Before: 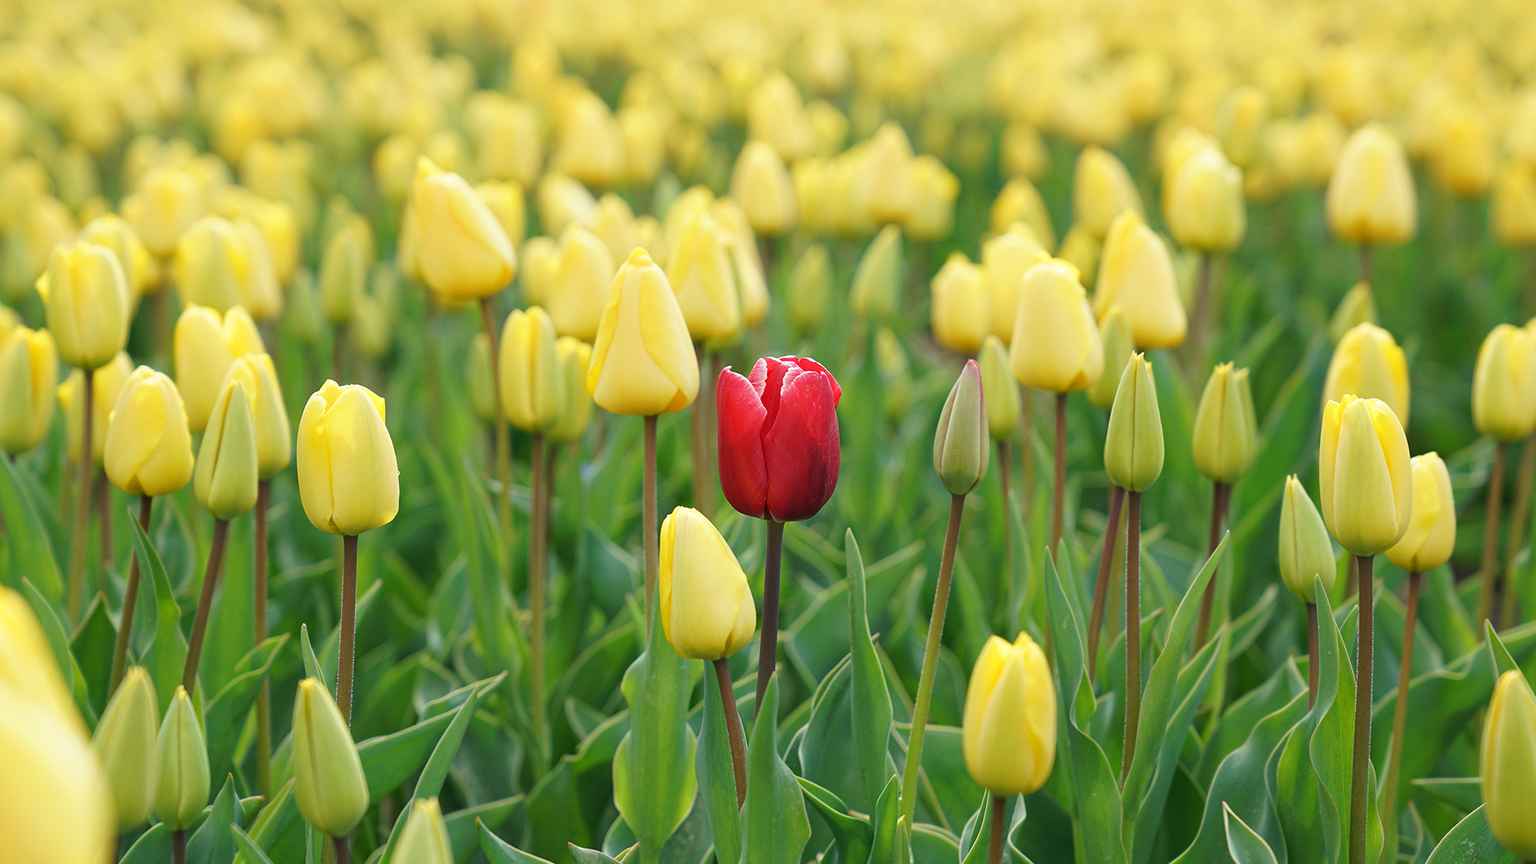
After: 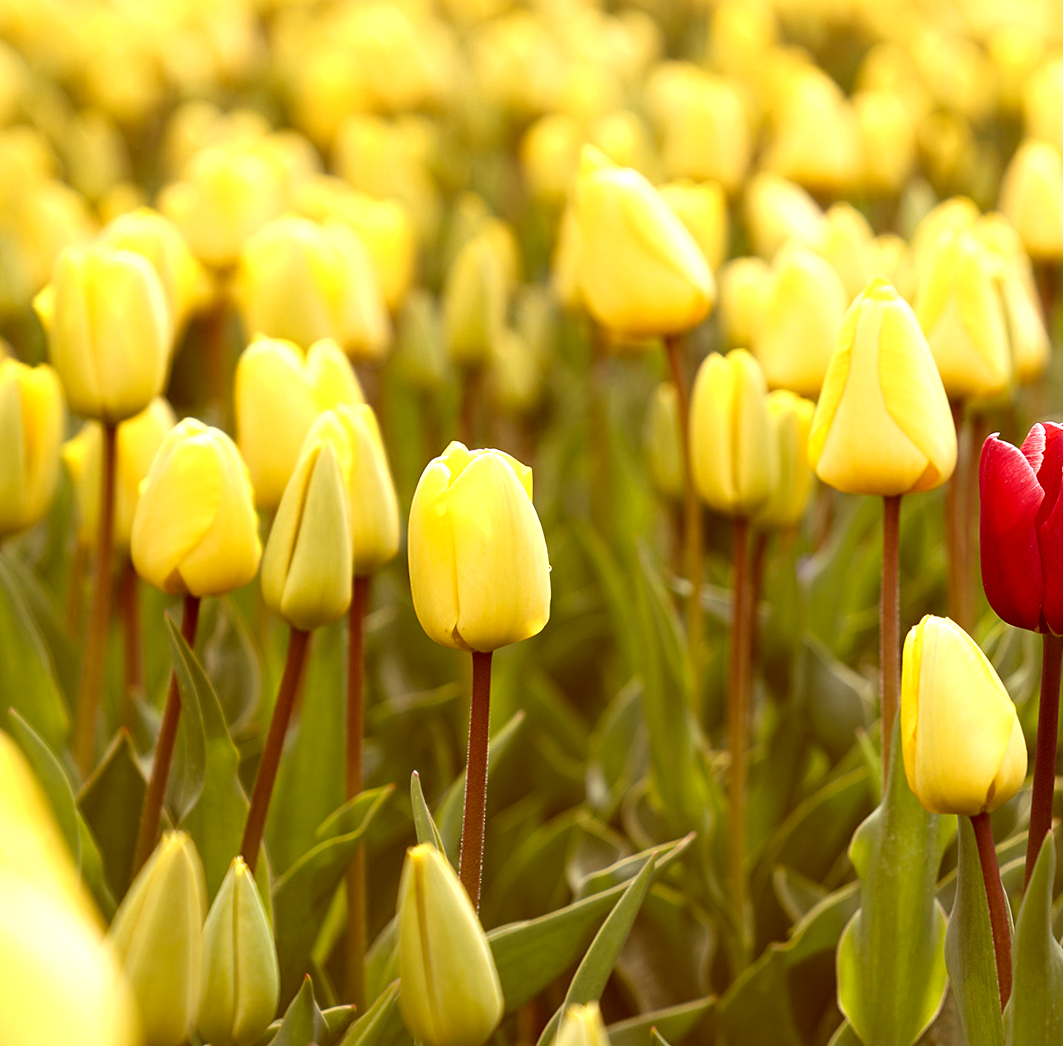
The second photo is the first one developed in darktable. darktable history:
rotate and perspective: rotation 0.679°, lens shift (horizontal) 0.136, crop left 0.009, crop right 0.991, crop top 0.078, crop bottom 0.95
crop: left 0.587%, right 45.588%, bottom 0.086%
color correction: highlights a* 9.03, highlights b* 8.71, shadows a* 40, shadows b* 40, saturation 0.8
color balance rgb: perceptual brilliance grading › highlights 14.29%, perceptual brilliance grading › mid-tones -5.92%, perceptual brilliance grading › shadows -26.83%, global vibrance 31.18%
